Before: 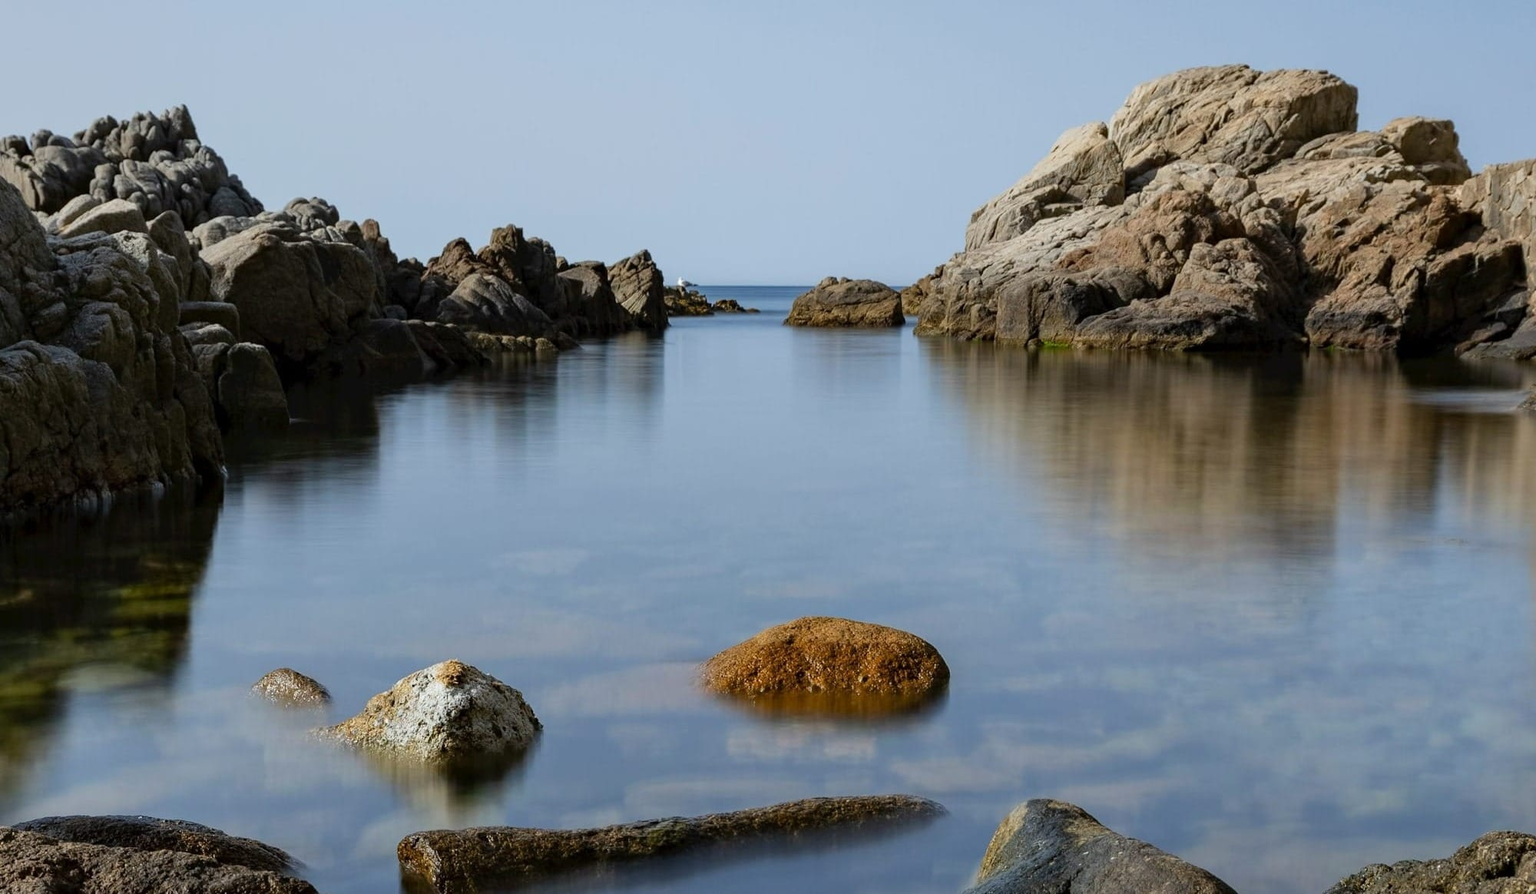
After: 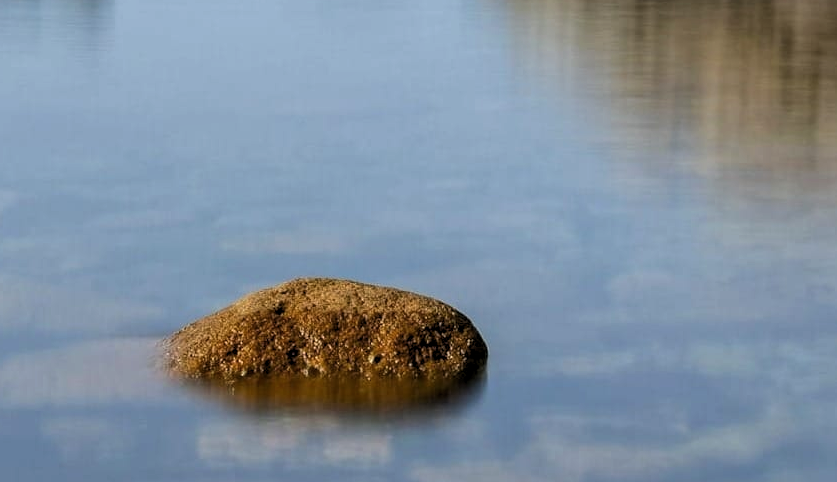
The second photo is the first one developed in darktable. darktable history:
crop: left 37.458%, top 45.105%, right 20.645%, bottom 13.48%
levels: black 0.016%, levels [0.062, 0.494, 0.925]
shadows and highlights: shadows 36.55, highlights -28.11, soften with gaussian
